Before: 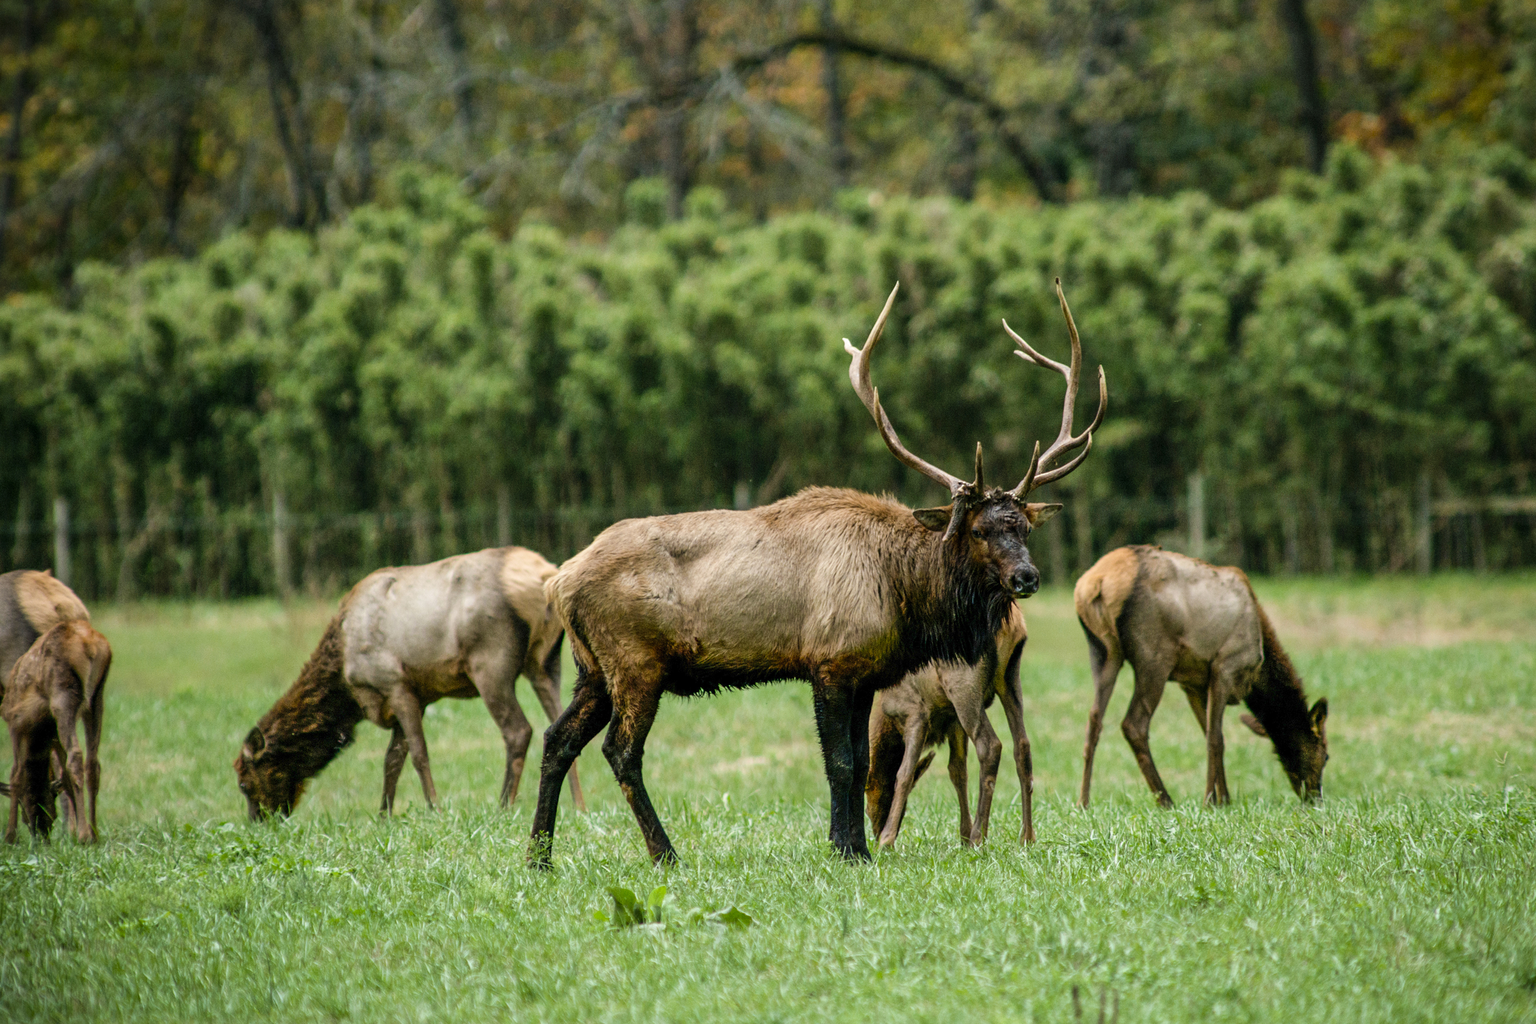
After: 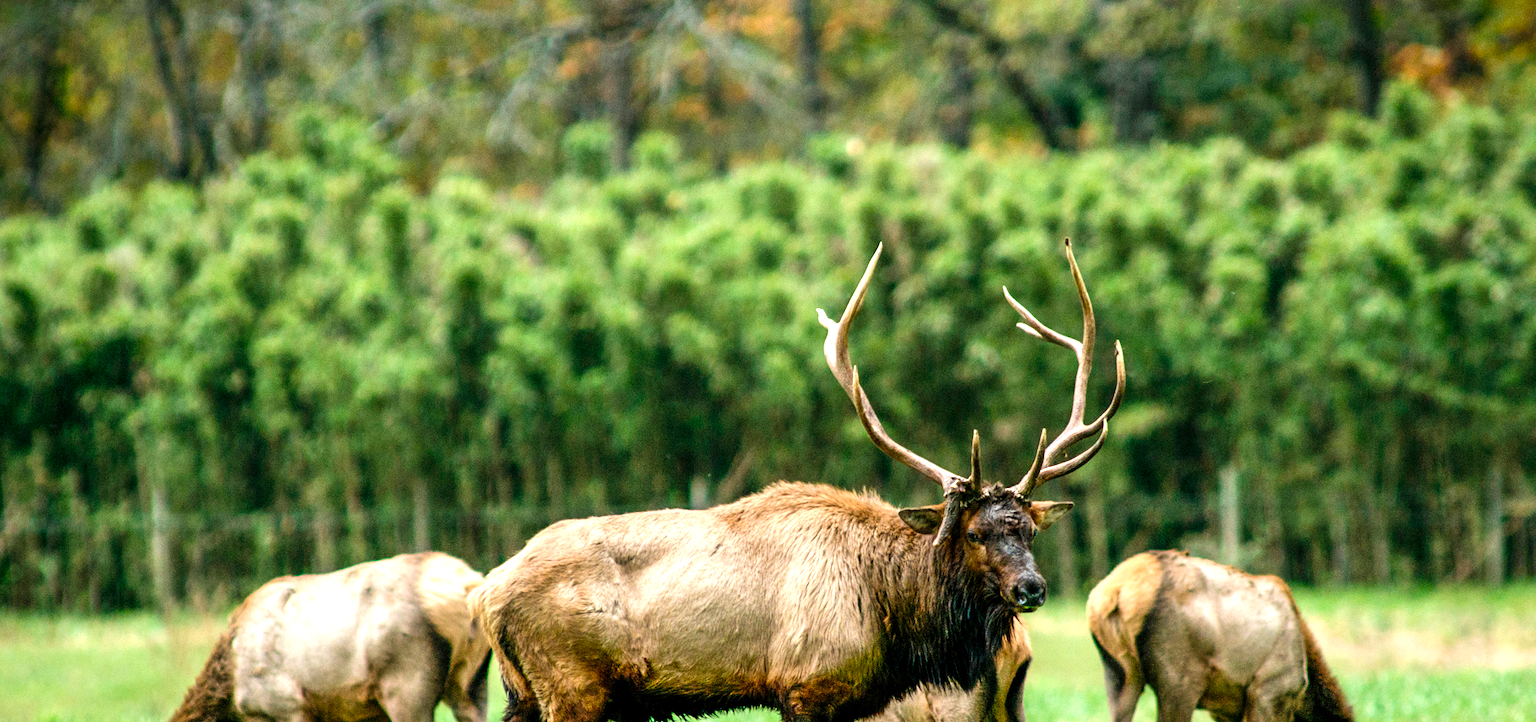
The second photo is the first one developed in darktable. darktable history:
crop and rotate: left 9.345%, top 7.22%, right 4.982%, bottom 32.331%
exposure: exposure 0.943 EV, compensate highlight preservation false
